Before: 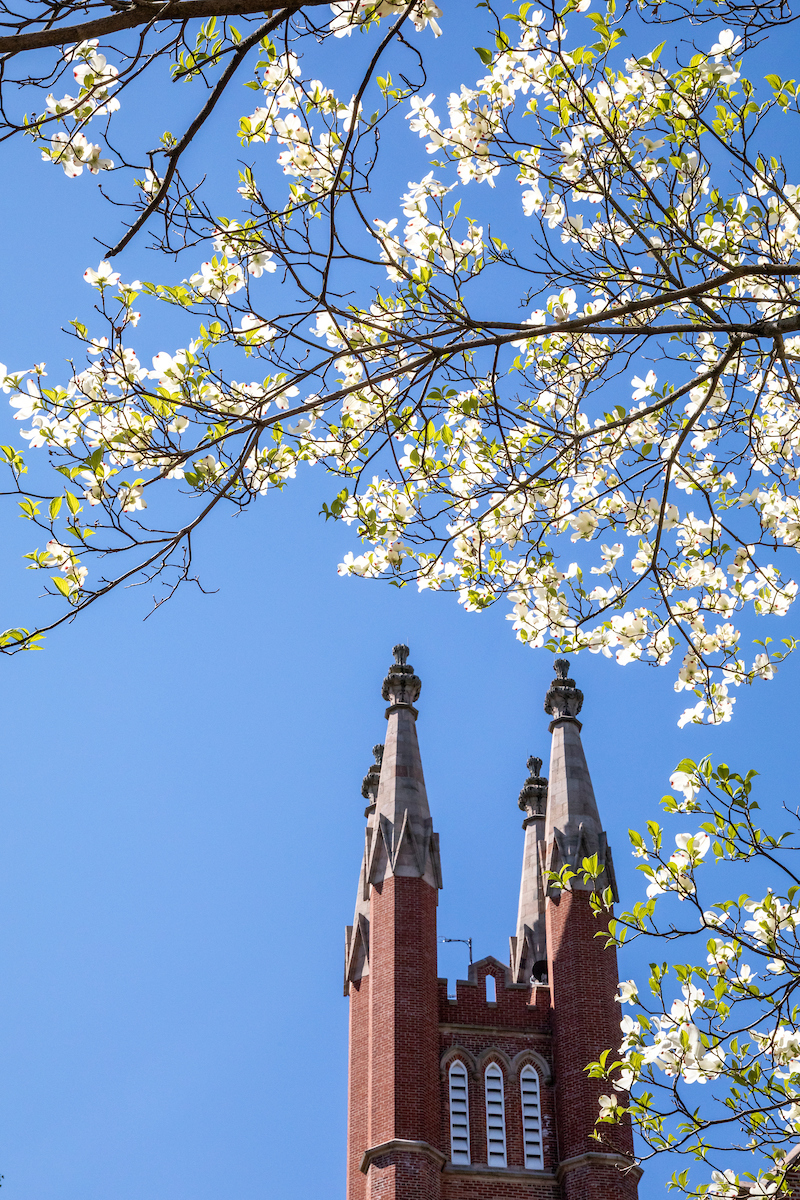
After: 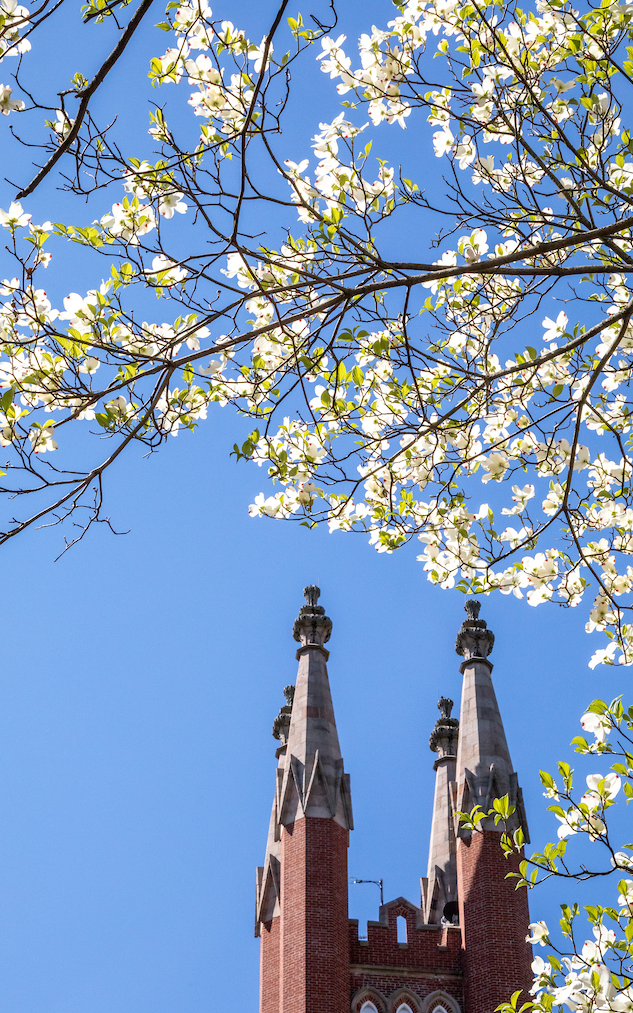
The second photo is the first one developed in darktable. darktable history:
crop: left 11.218%, top 5%, right 9.568%, bottom 10.511%
